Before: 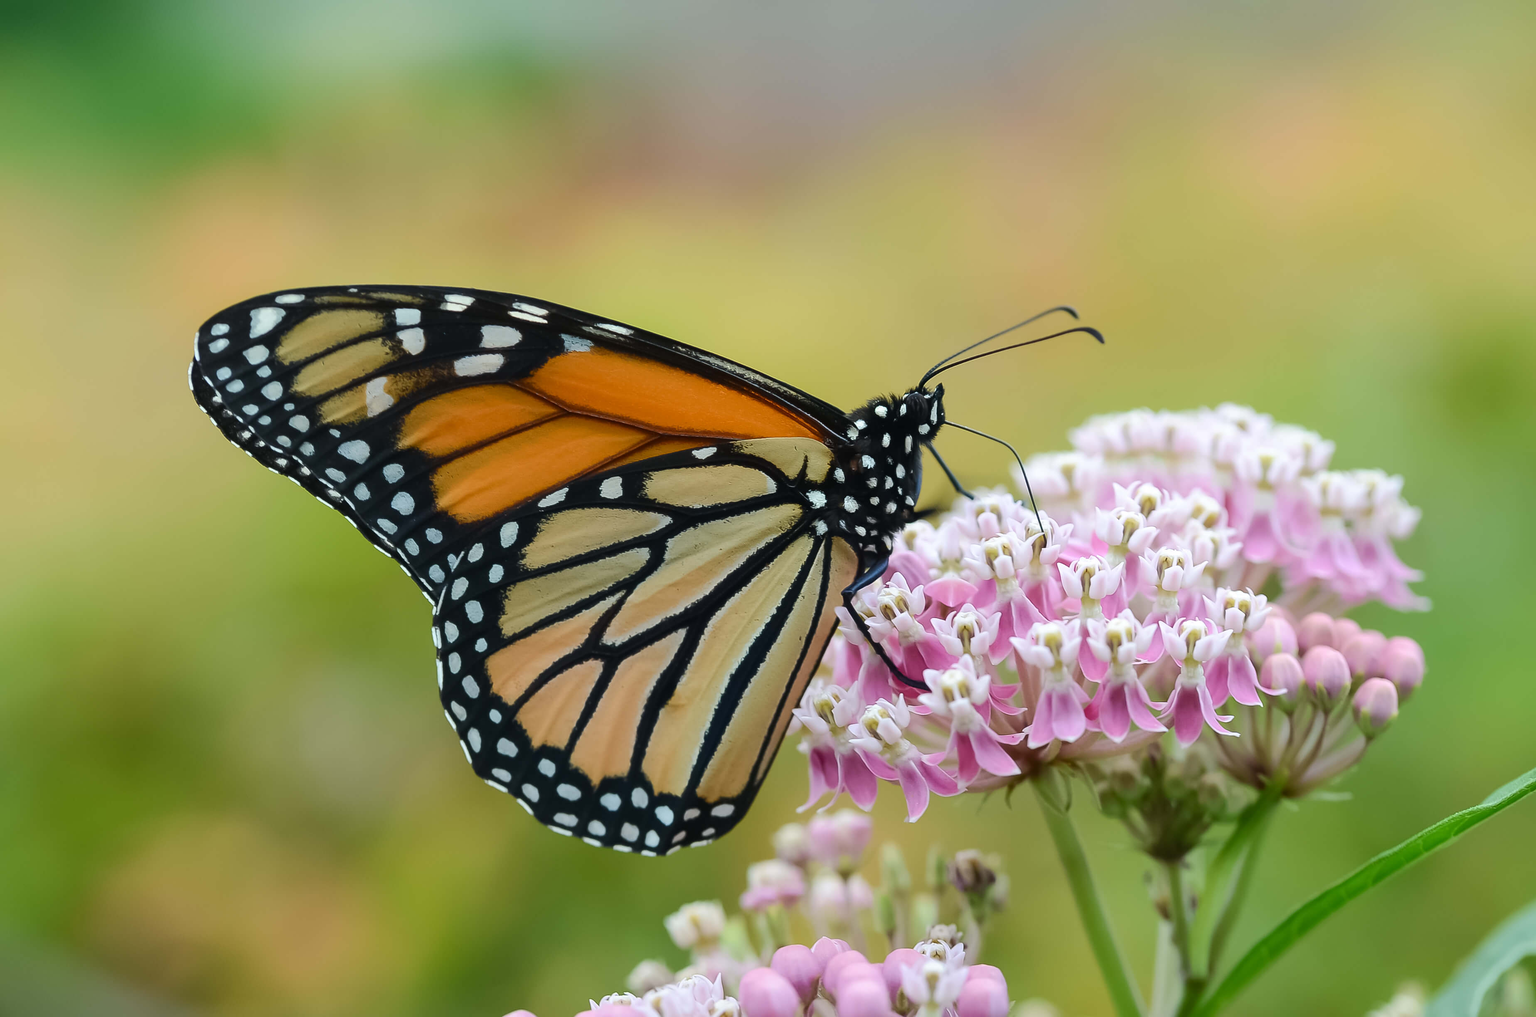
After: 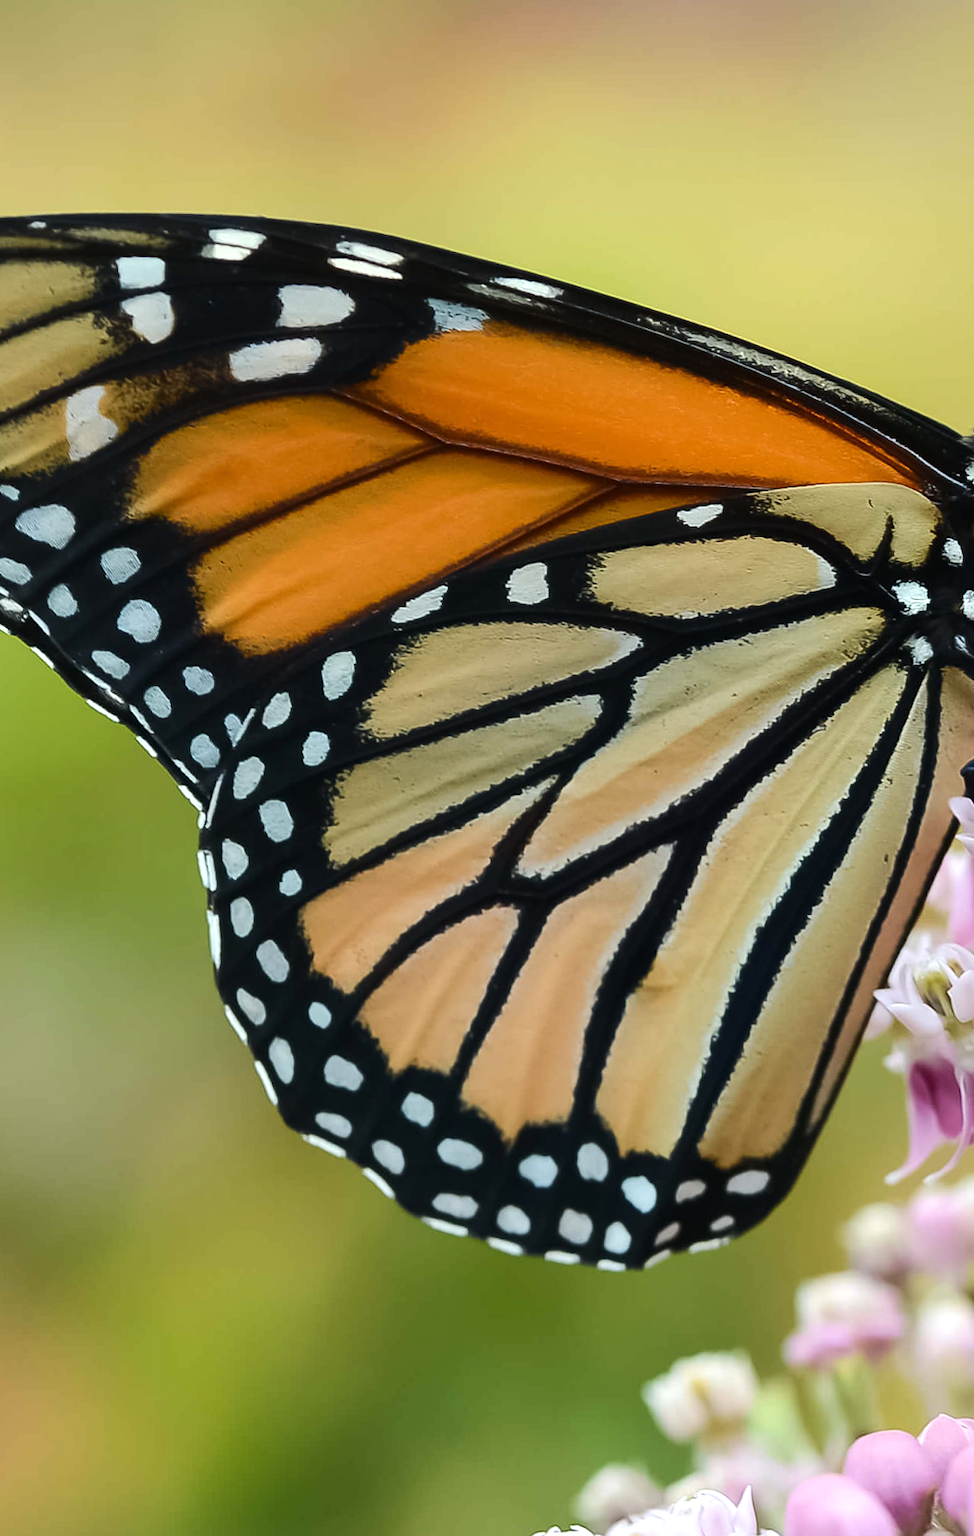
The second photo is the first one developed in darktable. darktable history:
crop and rotate: left 21.77%, top 18.528%, right 44.676%, bottom 2.997%
tone equalizer: -8 EV -0.417 EV, -7 EV -0.389 EV, -6 EV -0.333 EV, -5 EV -0.222 EV, -3 EV 0.222 EV, -2 EV 0.333 EV, -1 EV 0.389 EV, +0 EV 0.417 EV, edges refinement/feathering 500, mask exposure compensation -1.57 EV, preserve details no
rotate and perspective: rotation -1.17°, automatic cropping off
